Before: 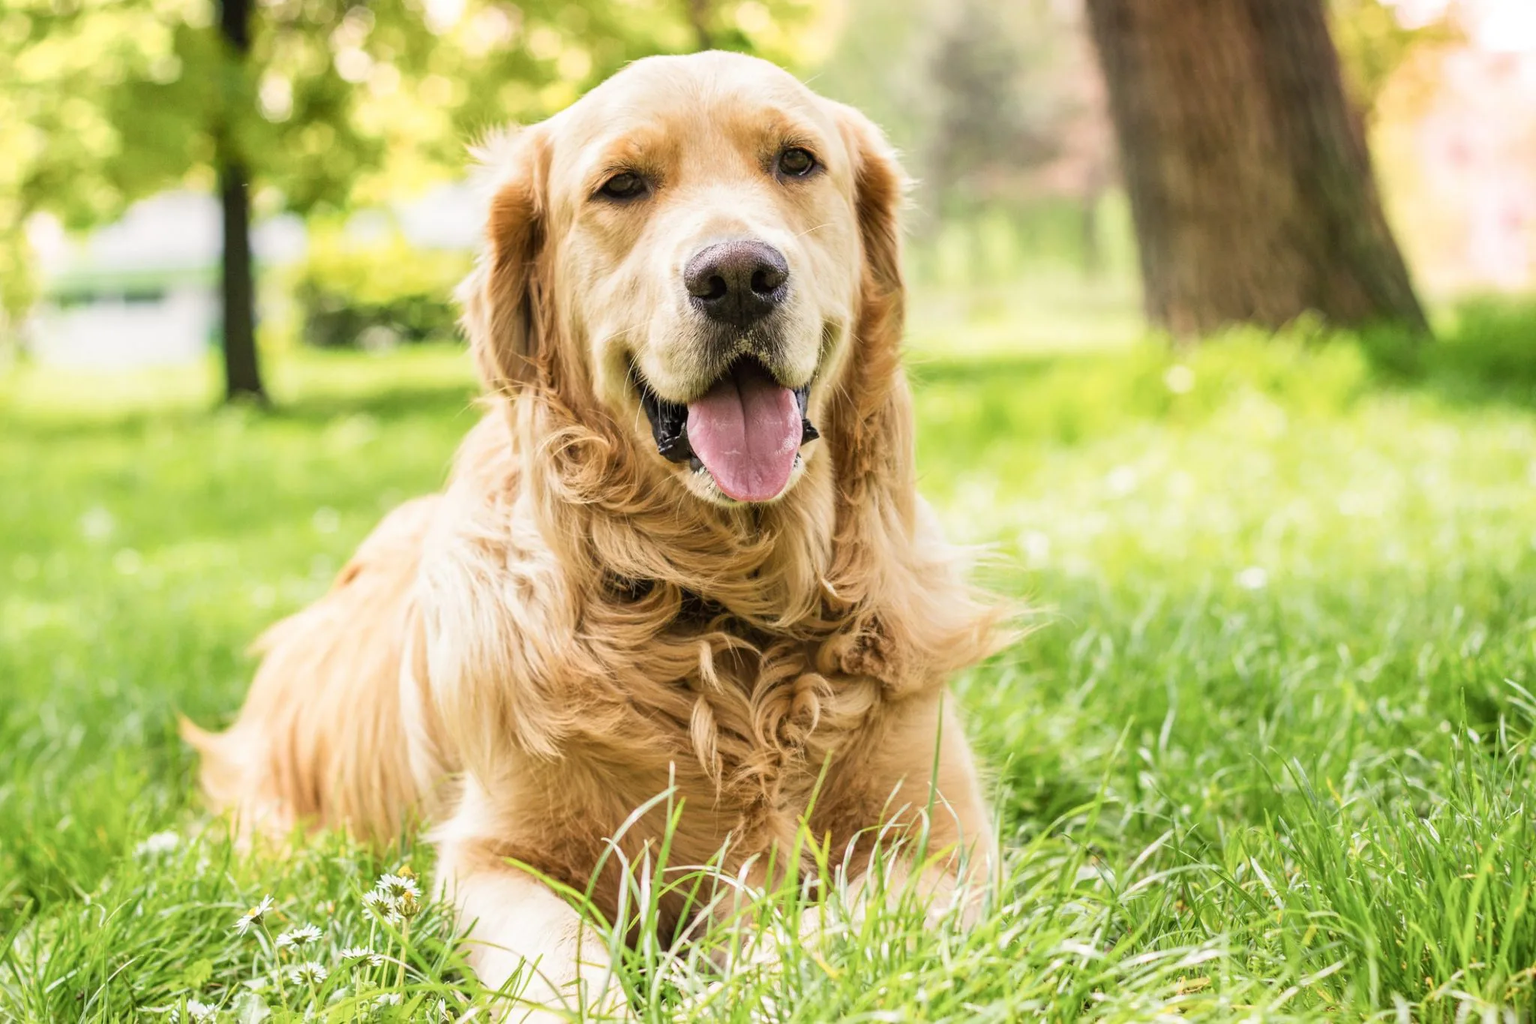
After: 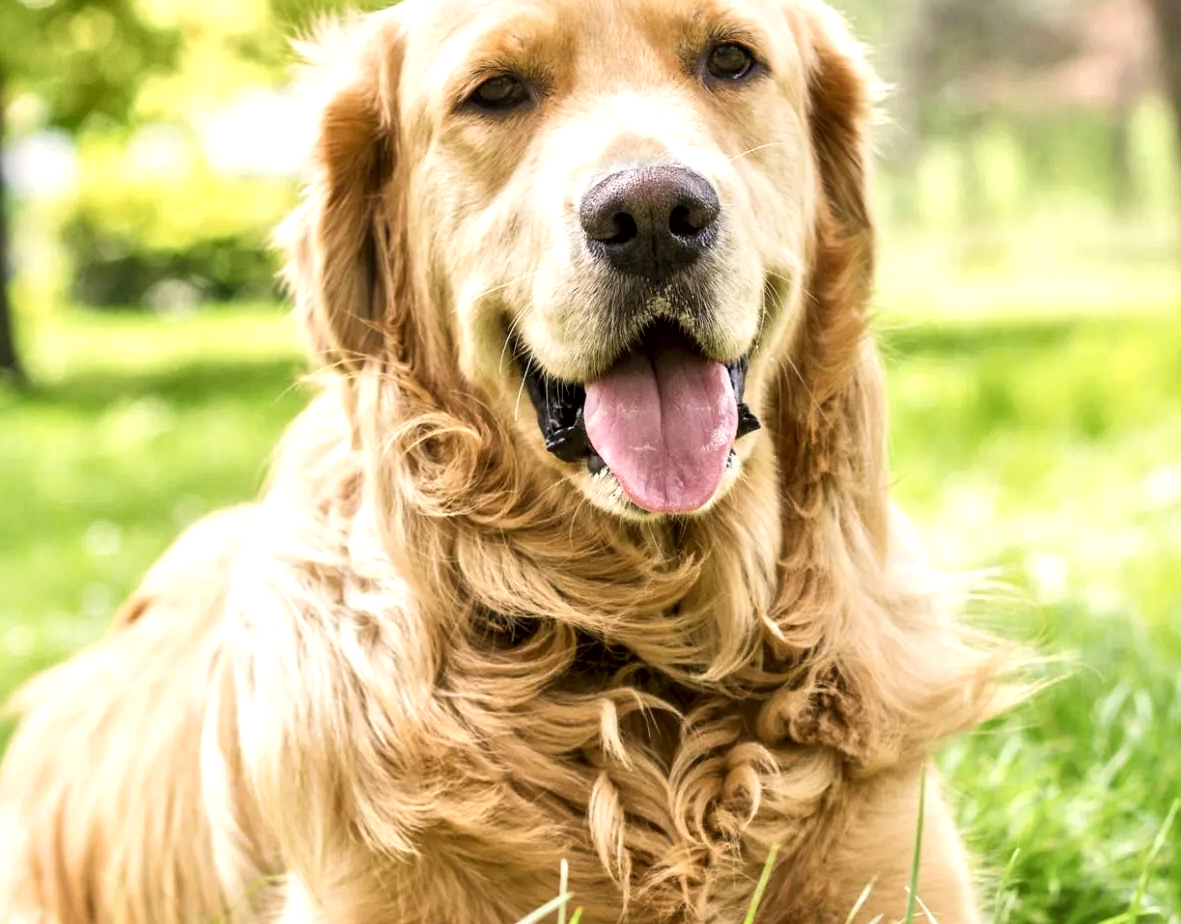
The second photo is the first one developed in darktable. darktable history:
crop: left 16.245%, top 11.411%, right 26.072%, bottom 20.833%
local contrast: mode bilateral grid, contrast 25, coarseness 61, detail 152%, midtone range 0.2
exposure: exposure 0.202 EV, compensate highlight preservation false
